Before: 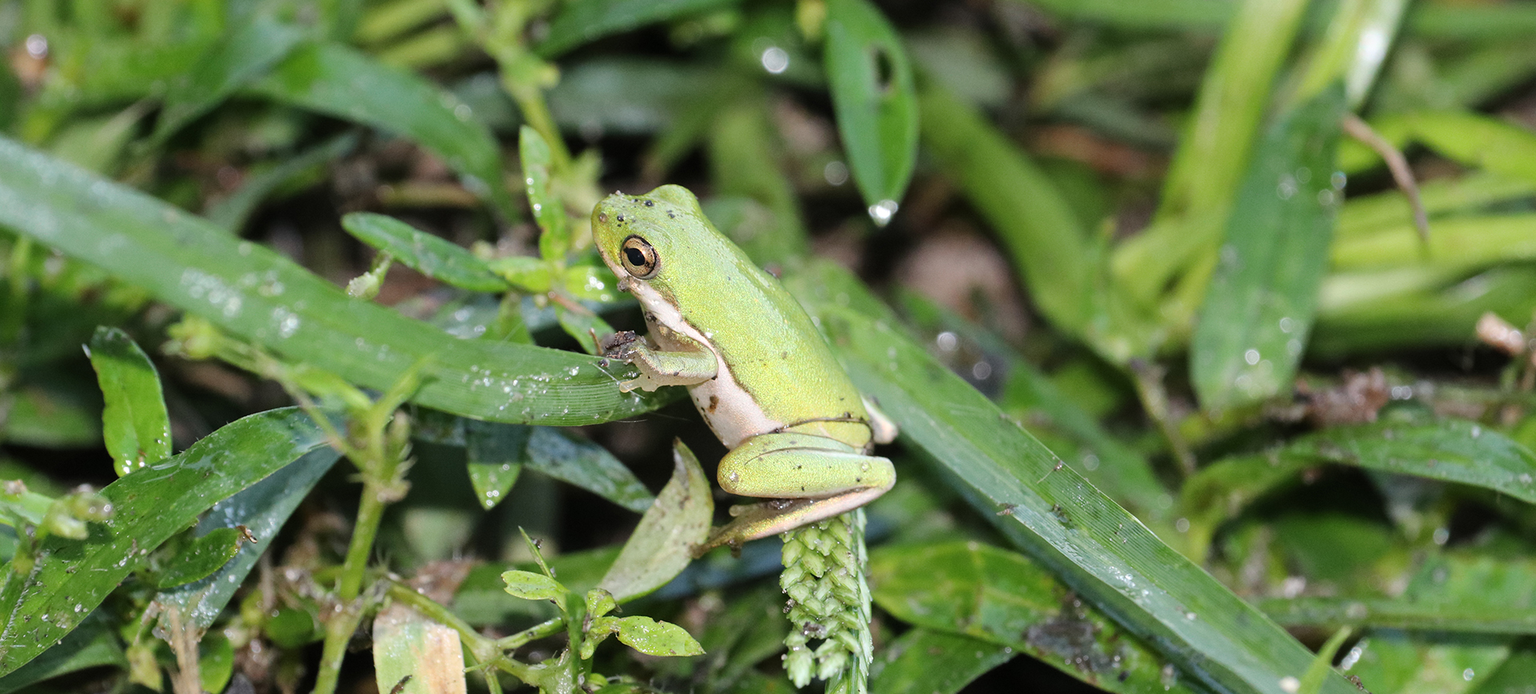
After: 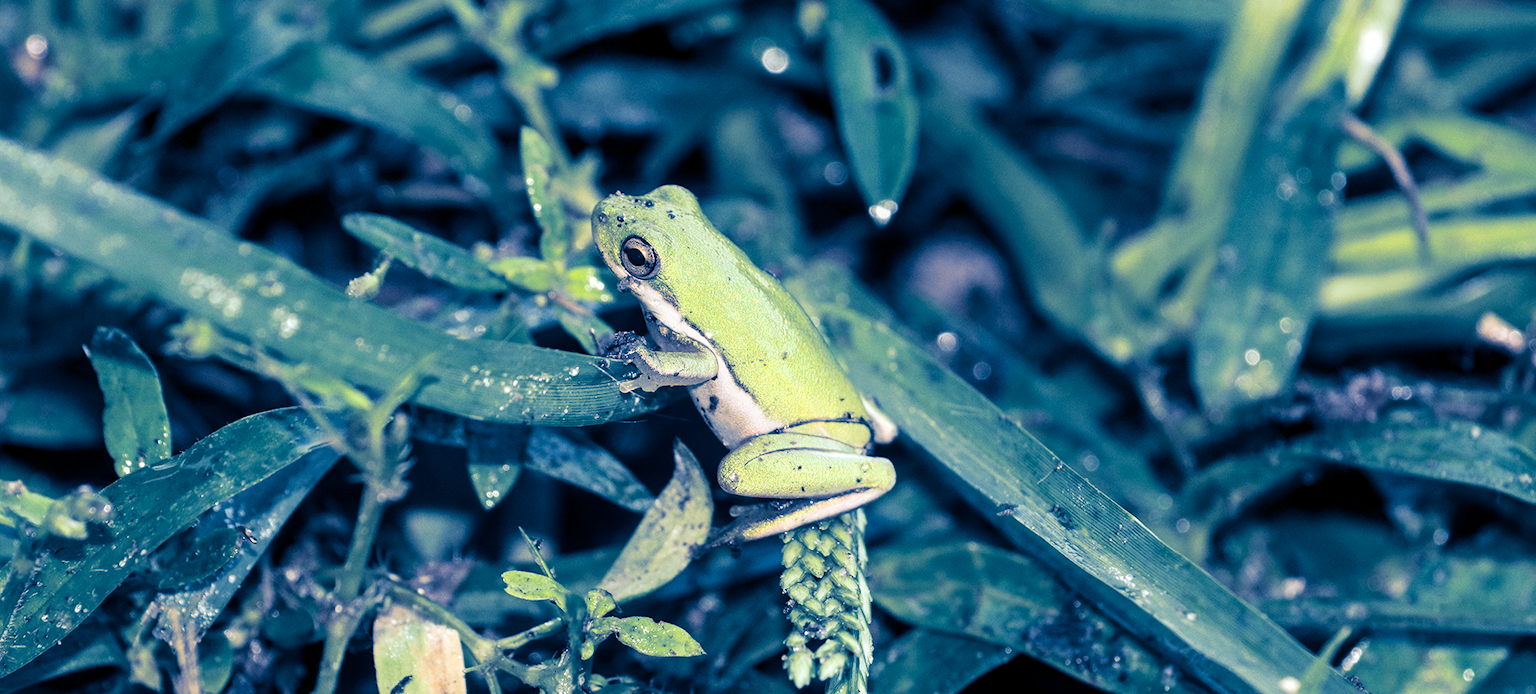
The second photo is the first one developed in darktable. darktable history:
shadows and highlights: shadows 0, highlights 40
local contrast: on, module defaults
split-toning: shadows › hue 226.8°, shadows › saturation 1, highlights › saturation 0, balance -61.41
